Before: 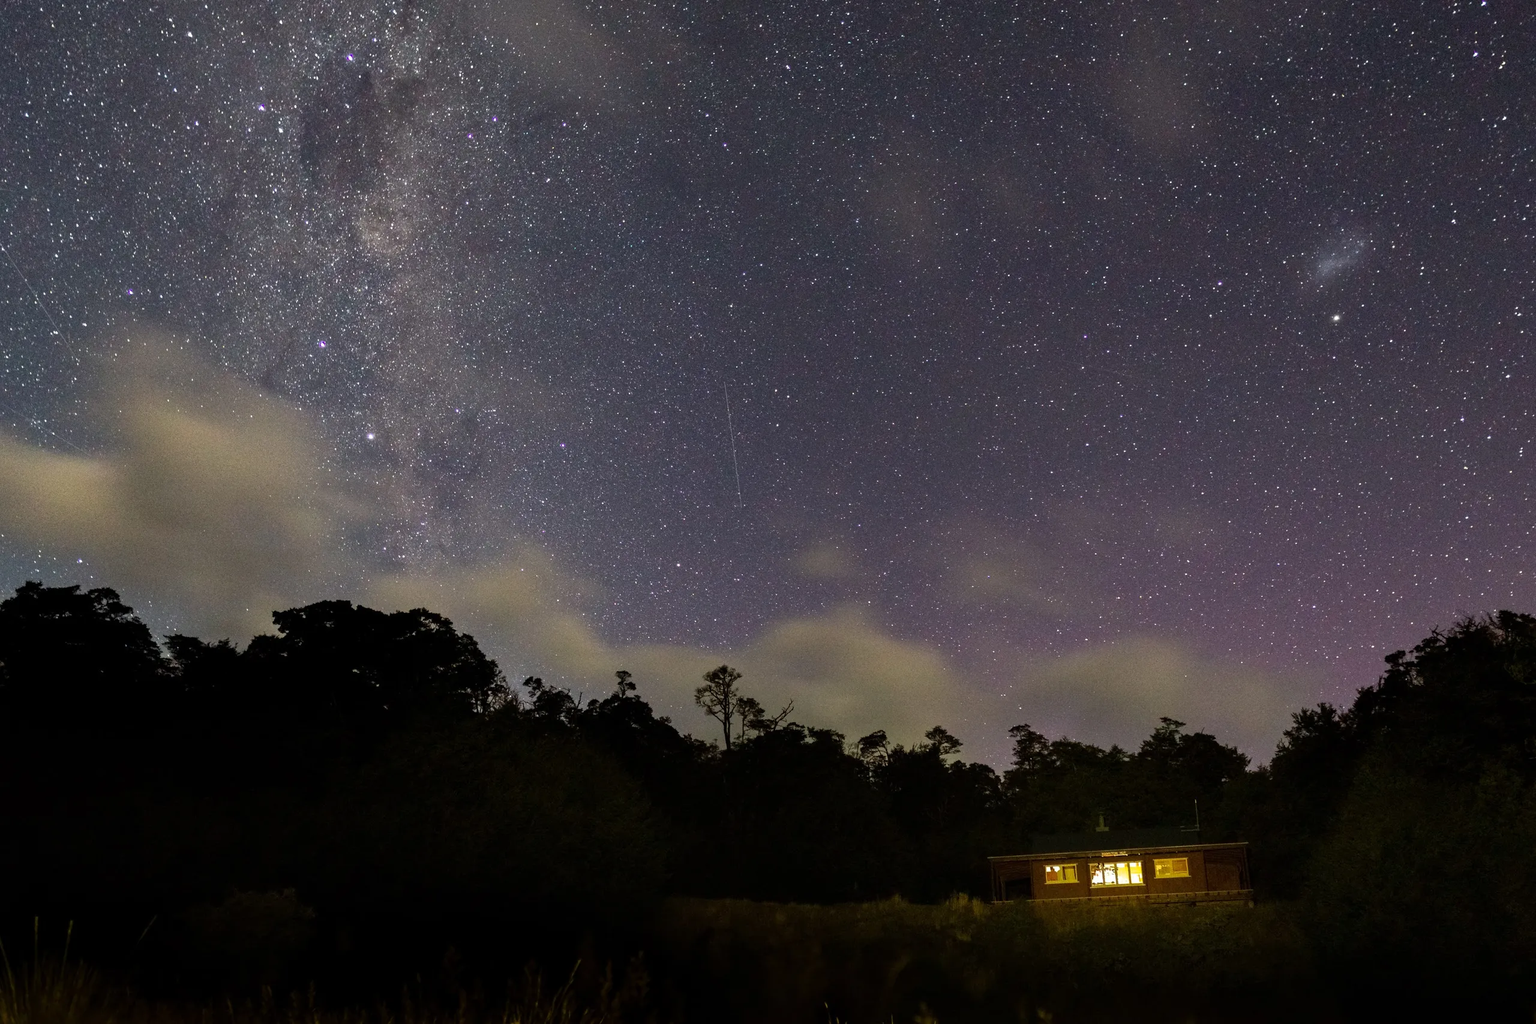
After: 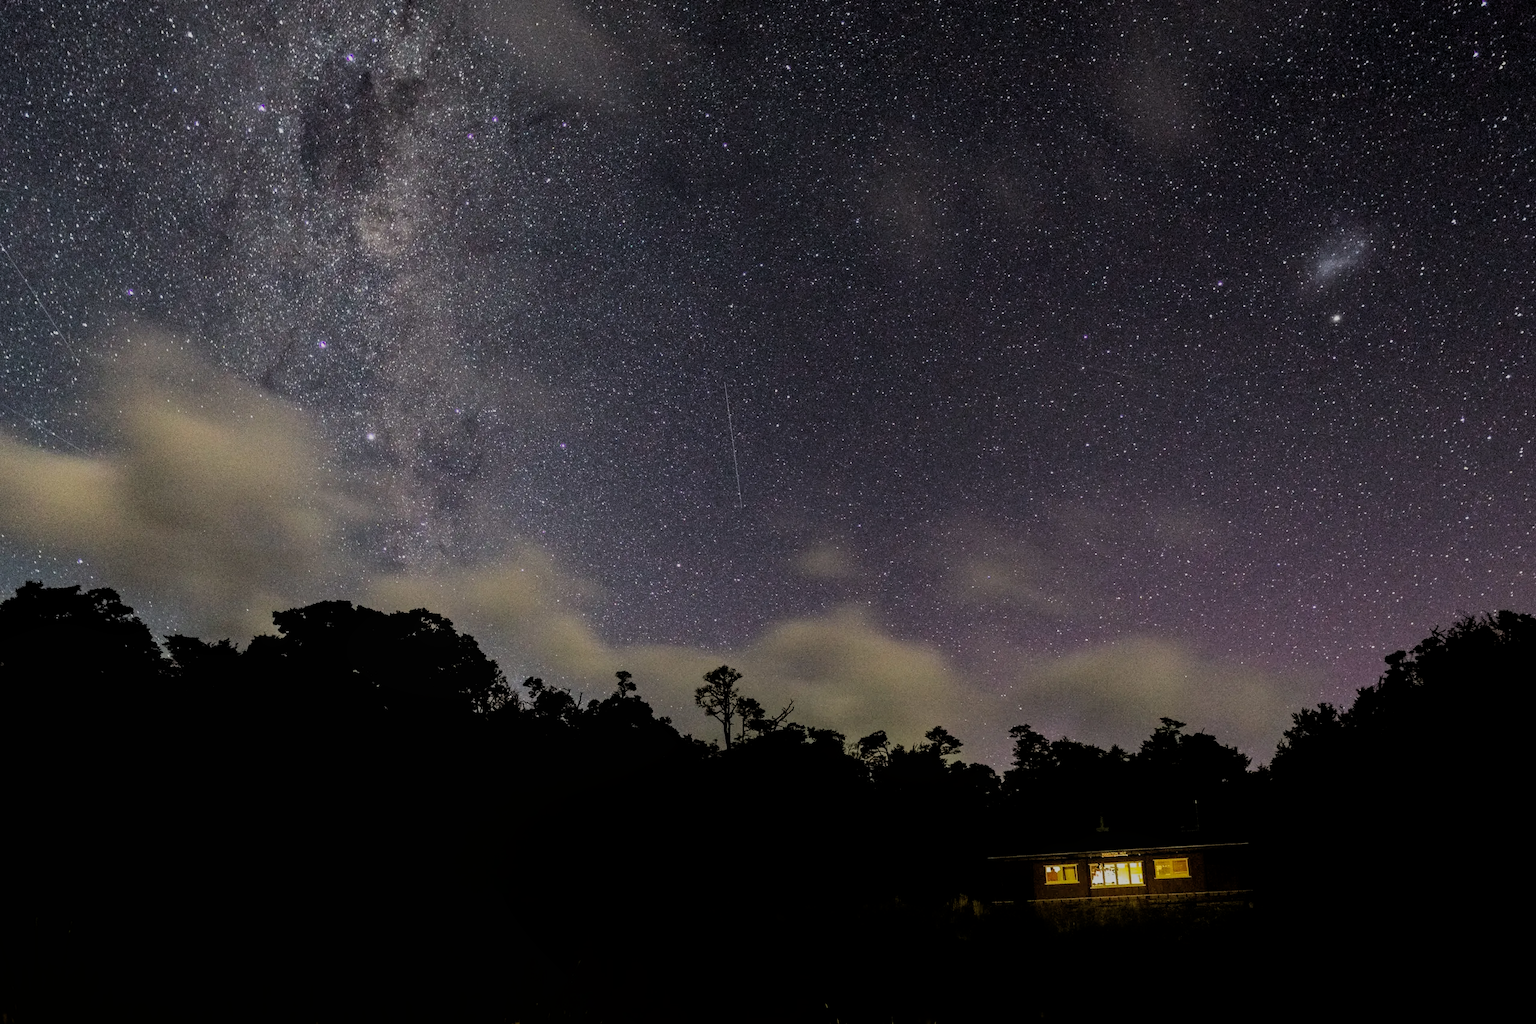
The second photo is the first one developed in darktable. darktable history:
filmic rgb: black relative exposure -4.14 EV, white relative exposure 5.1 EV, hardness 2.11, contrast 1.165
local contrast: detail 110%
